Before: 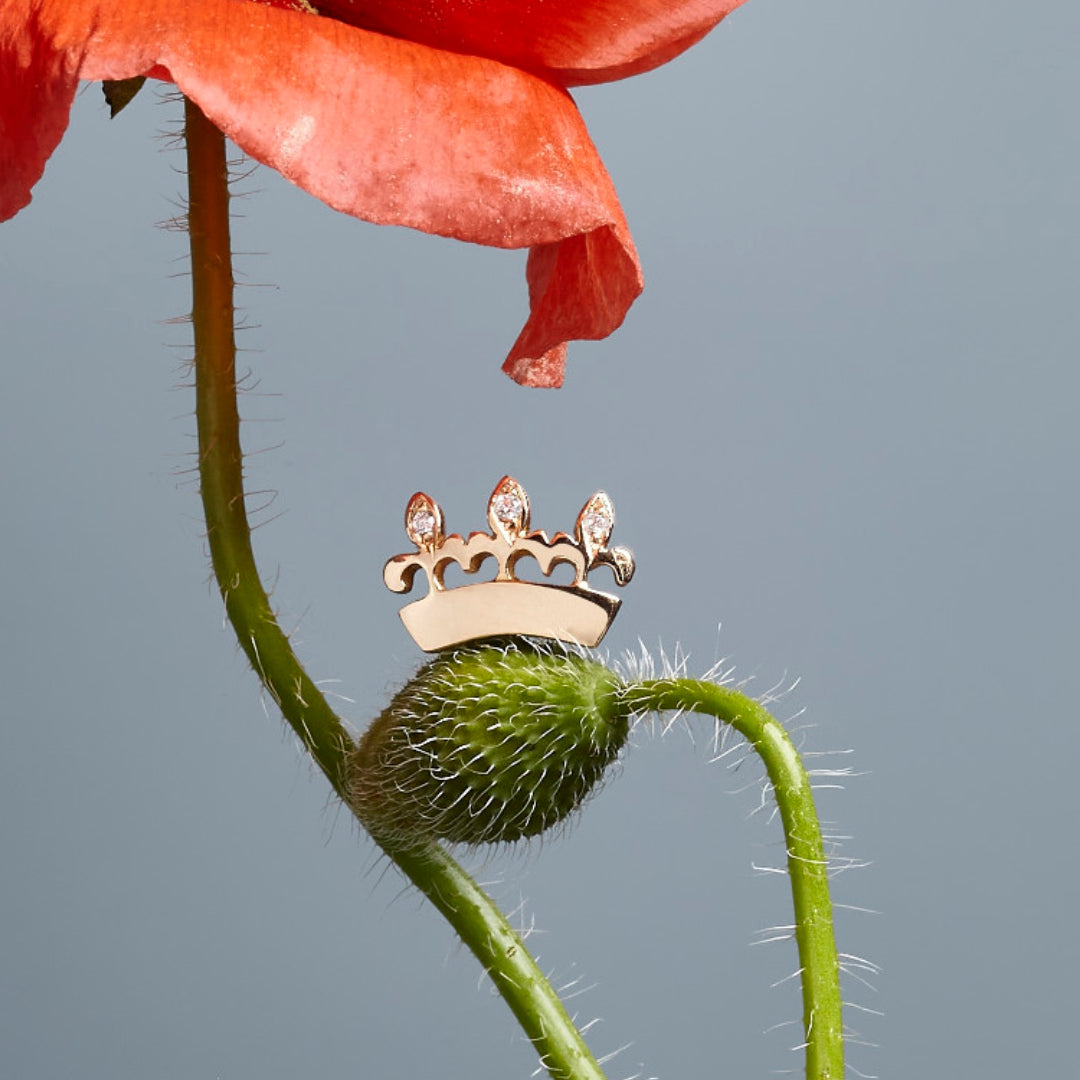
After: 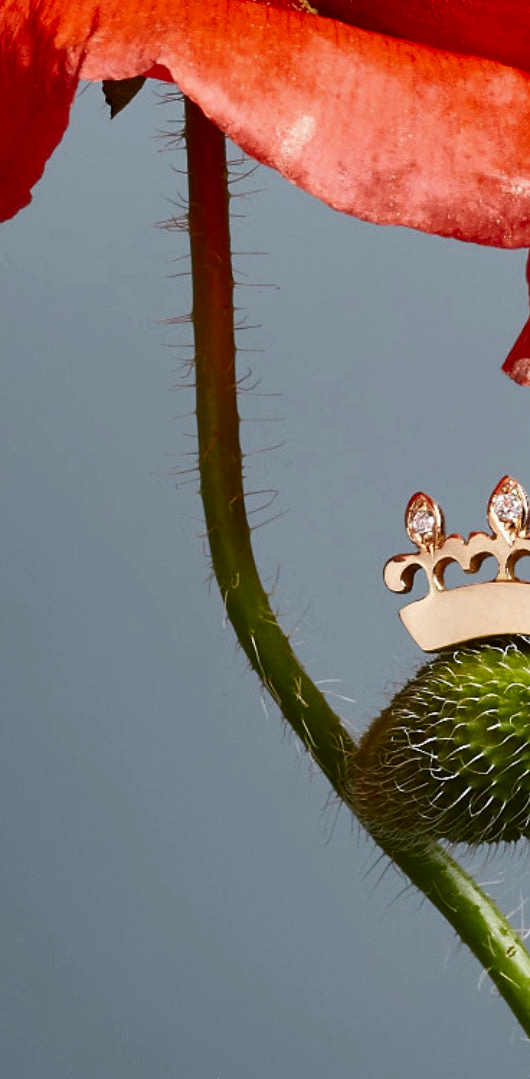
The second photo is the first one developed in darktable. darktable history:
rgb levels: preserve colors max RGB
crop and rotate: left 0%, top 0%, right 50.845%
contrast brightness saturation: contrast 0.07, brightness -0.14, saturation 0.11
